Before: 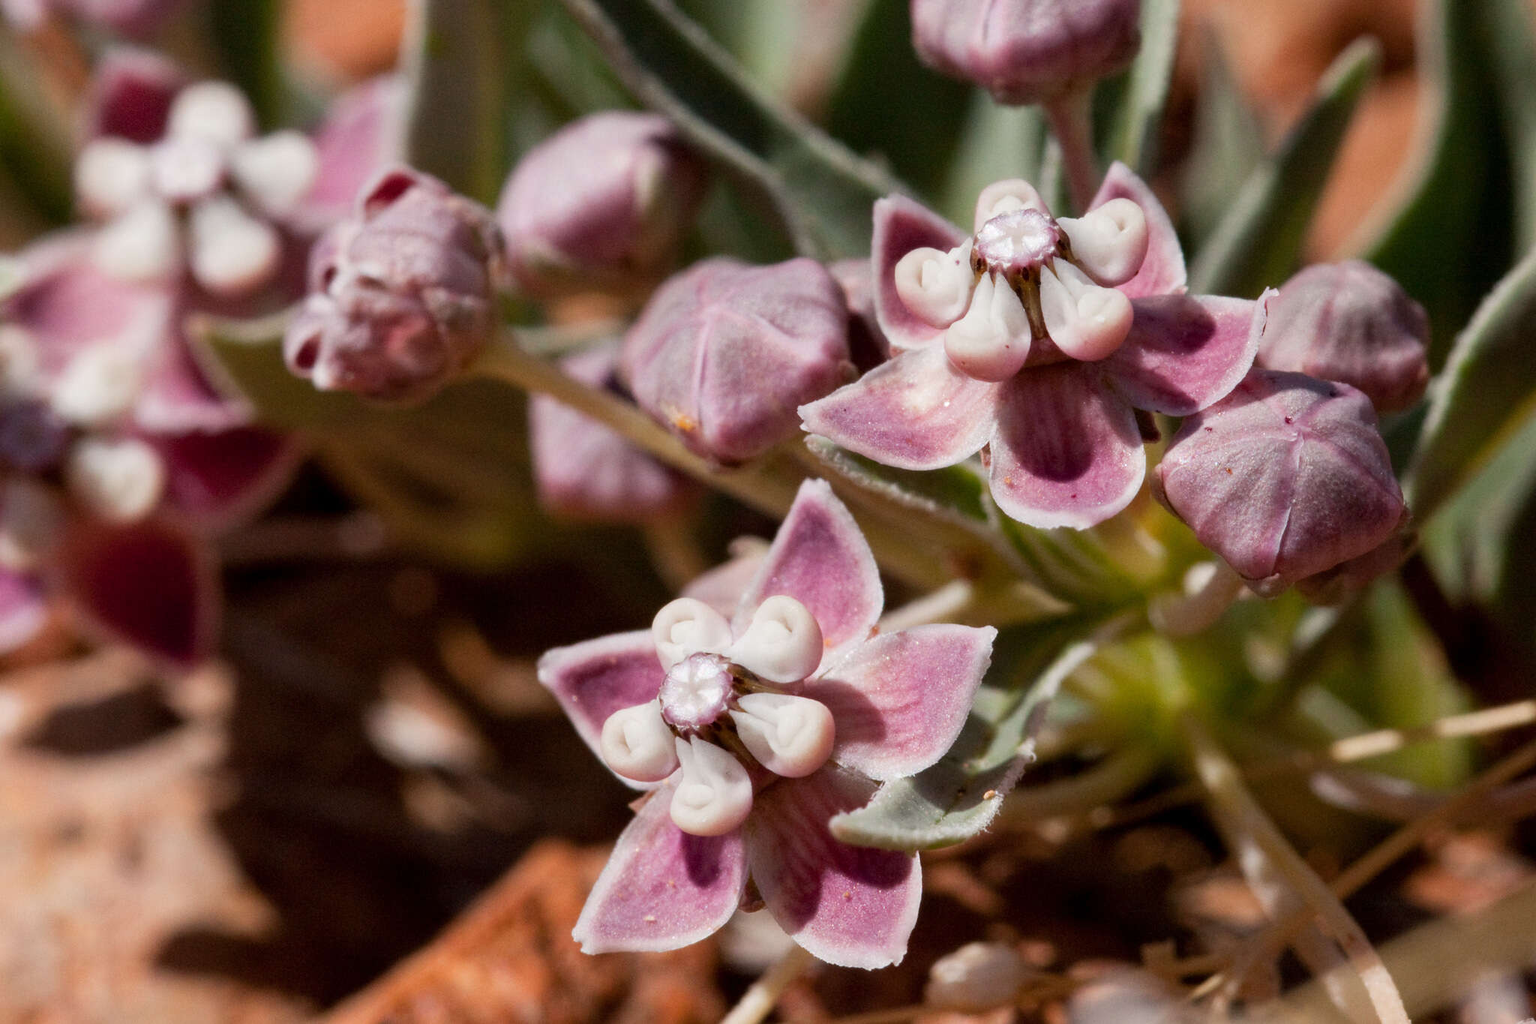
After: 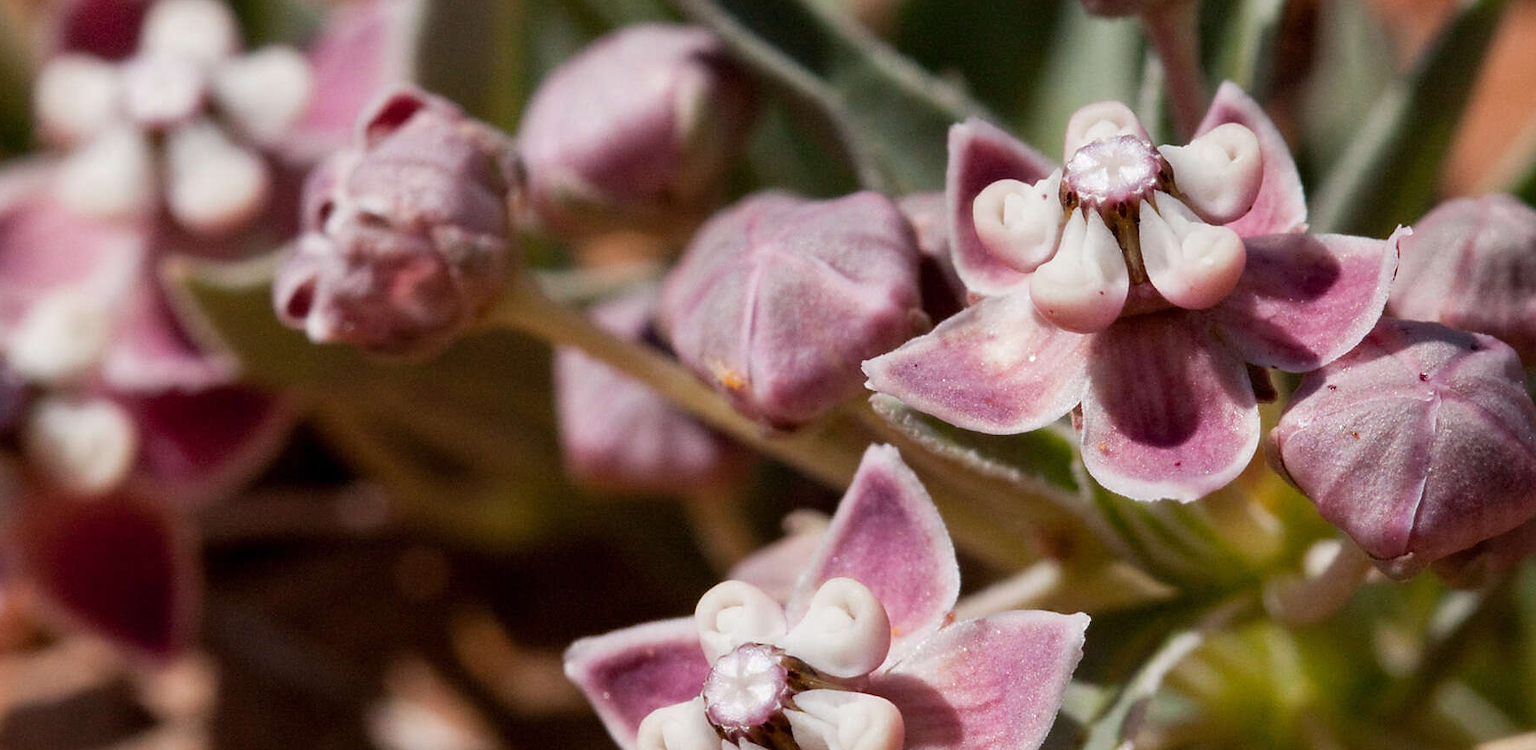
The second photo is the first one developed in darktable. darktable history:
sharpen: radius 1.841, amount 0.406, threshold 1.723
crop: left 2.97%, top 8.914%, right 9.628%, bottom 26.99%
